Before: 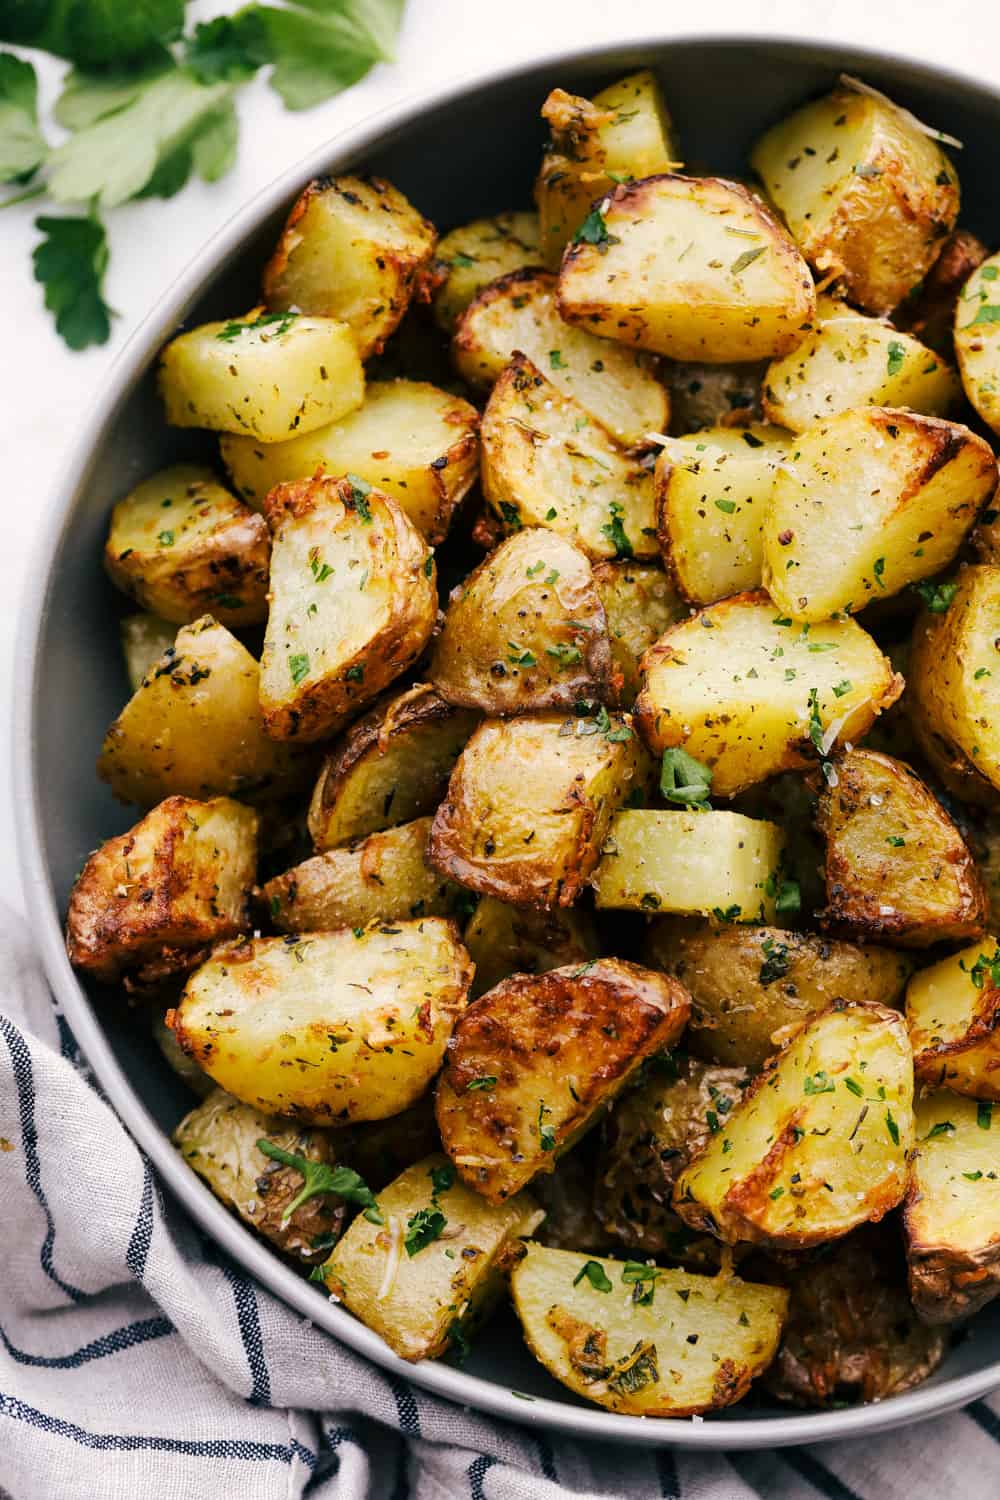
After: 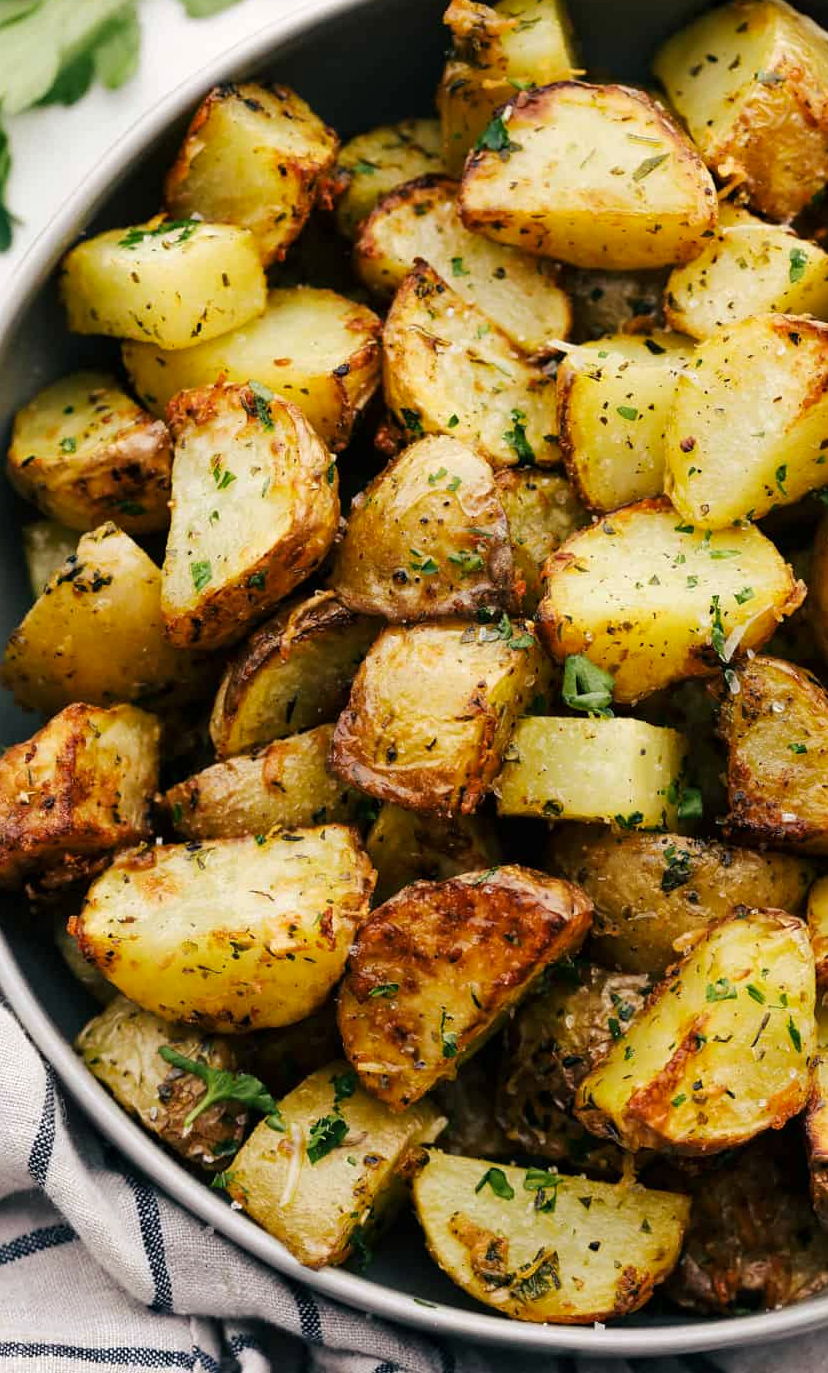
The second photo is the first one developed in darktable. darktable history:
crop: left 9.807%, top 6.259%, right 7.334%, bottom 2.177%
rgb curve: curves: ch2 [(0, 0) (0.567, 0.512) (1, 1)], mode RGB, independent channels
